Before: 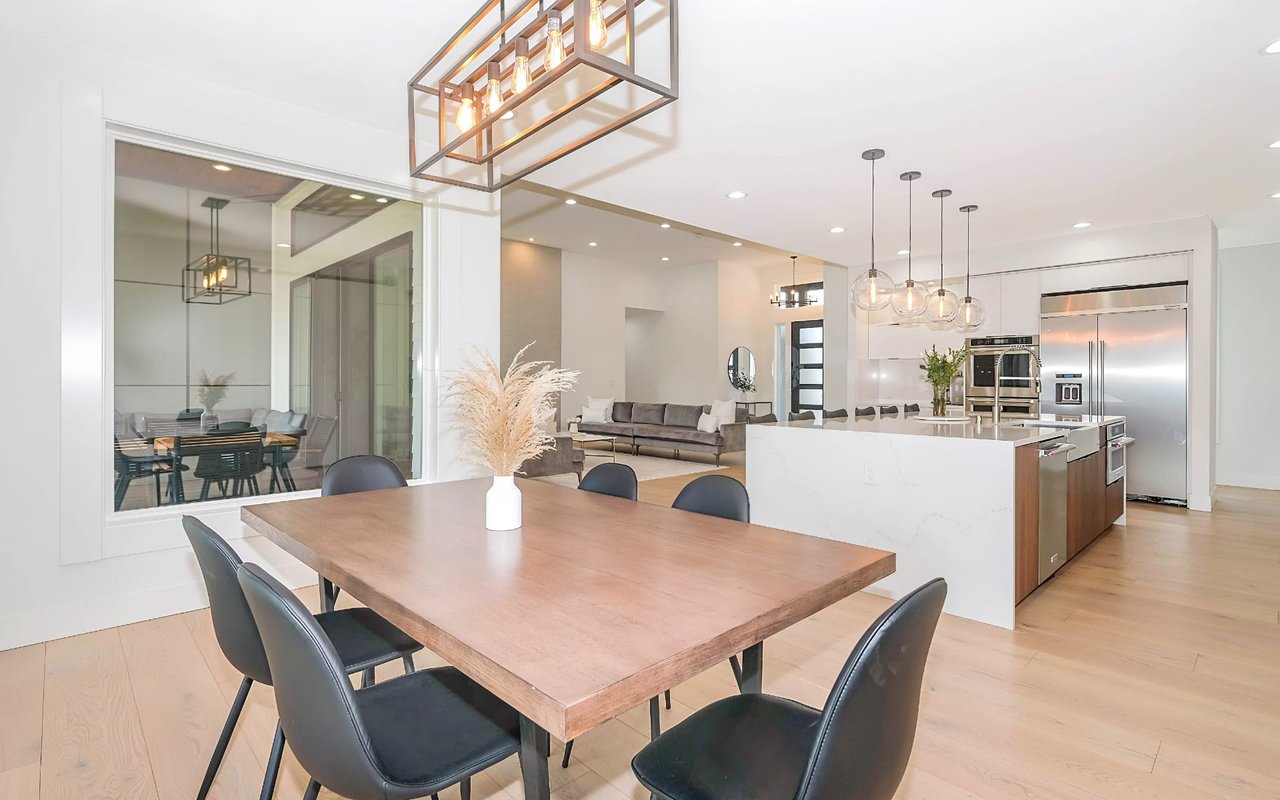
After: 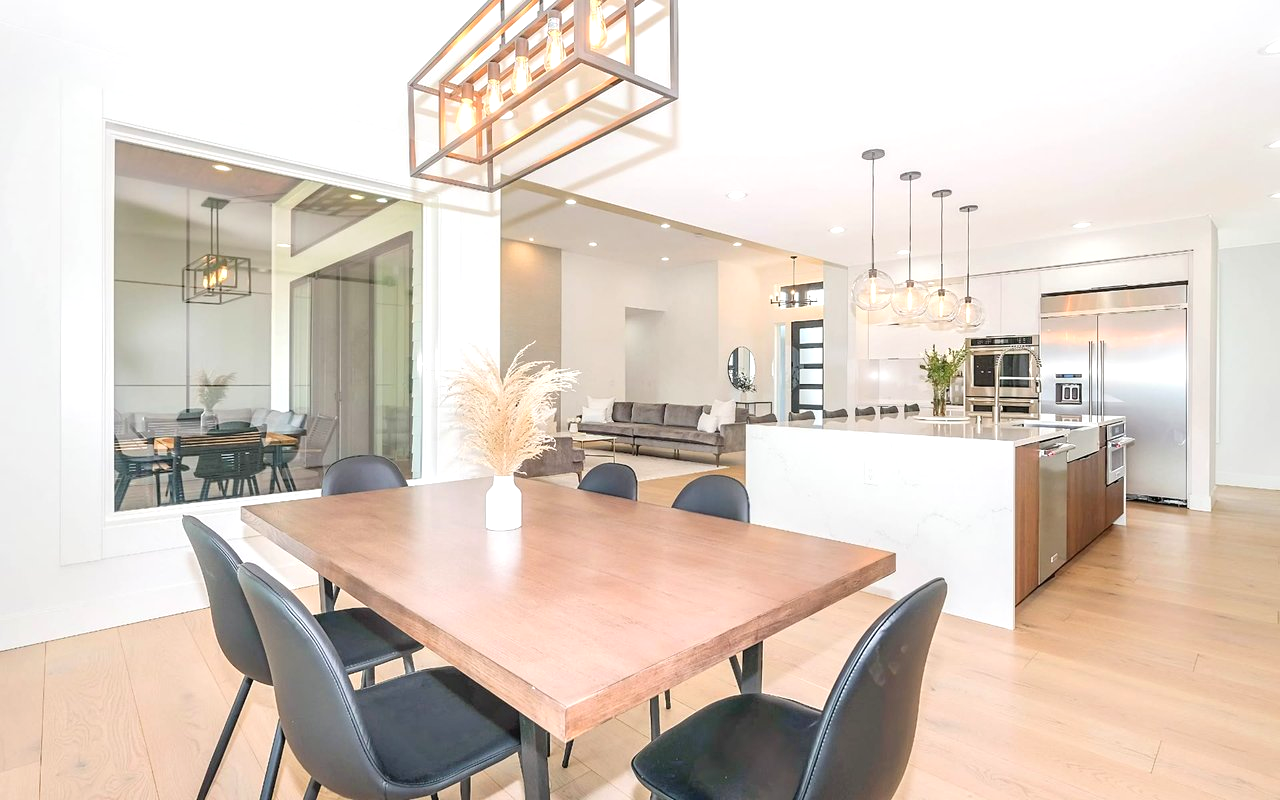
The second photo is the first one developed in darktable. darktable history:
tone equalizer: -8 EV -0.385 EV, -7 EV -0.419 EV, -6 EV -0.304 EV, -5 EV -0.257 EV, -3 EV 0.247 EV, -2 EV 0.342 EV, -1 EV 0.399 EV, +0 EV 0.397 EV
levels: levels [0, 0.478, 1]
